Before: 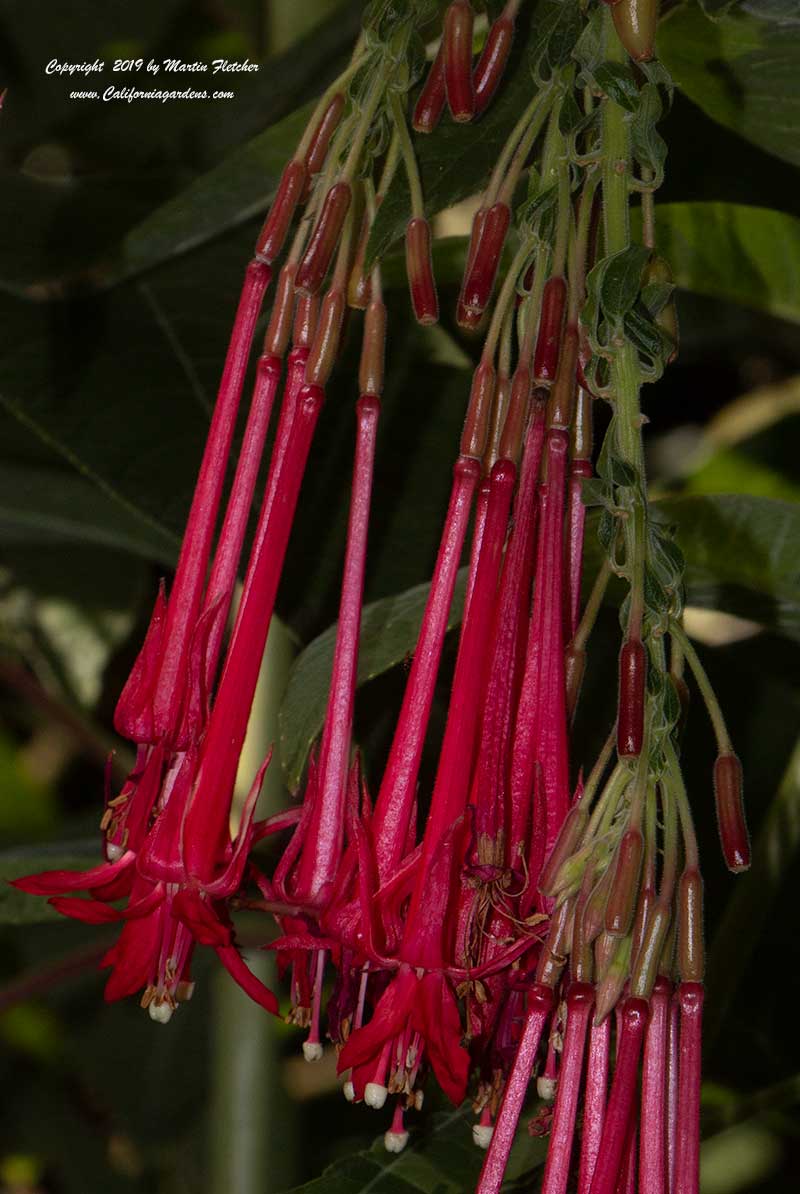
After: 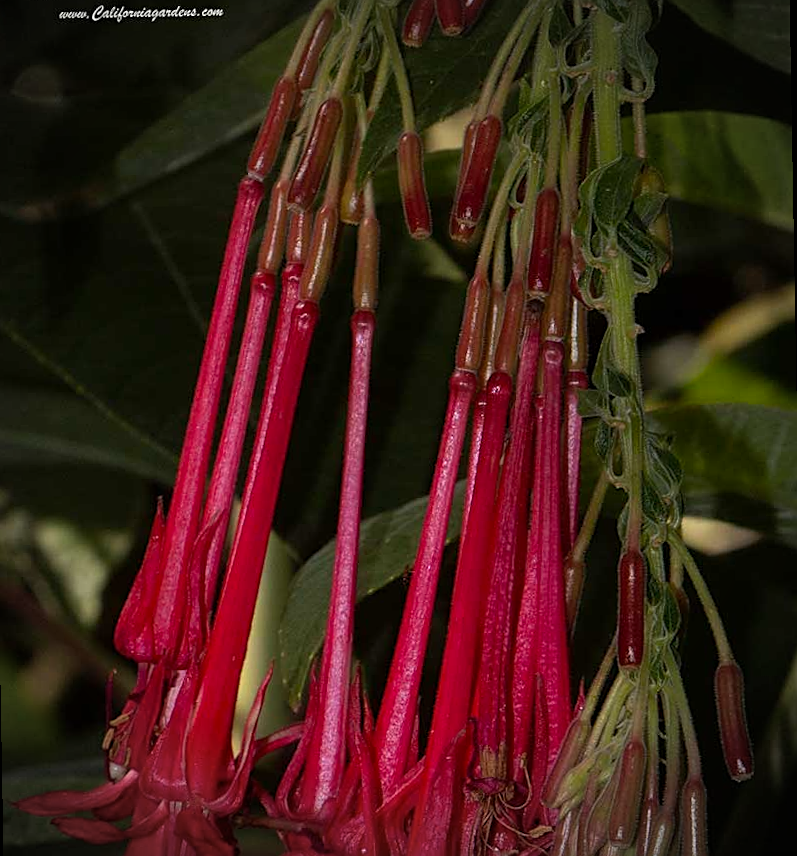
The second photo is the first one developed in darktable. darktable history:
contrast brightness saturation: saturation -0.04
color balance: output saturation 110%
sharpen: on, module defaults
rotate and perspective: rotation -1°, crop left 0.011, crop right 0.989, crop top 0.025, crop bottom 0.975
vignetting: on, module defaults
crop: left 0.387%, top 5.469%, bottom 19.809%
